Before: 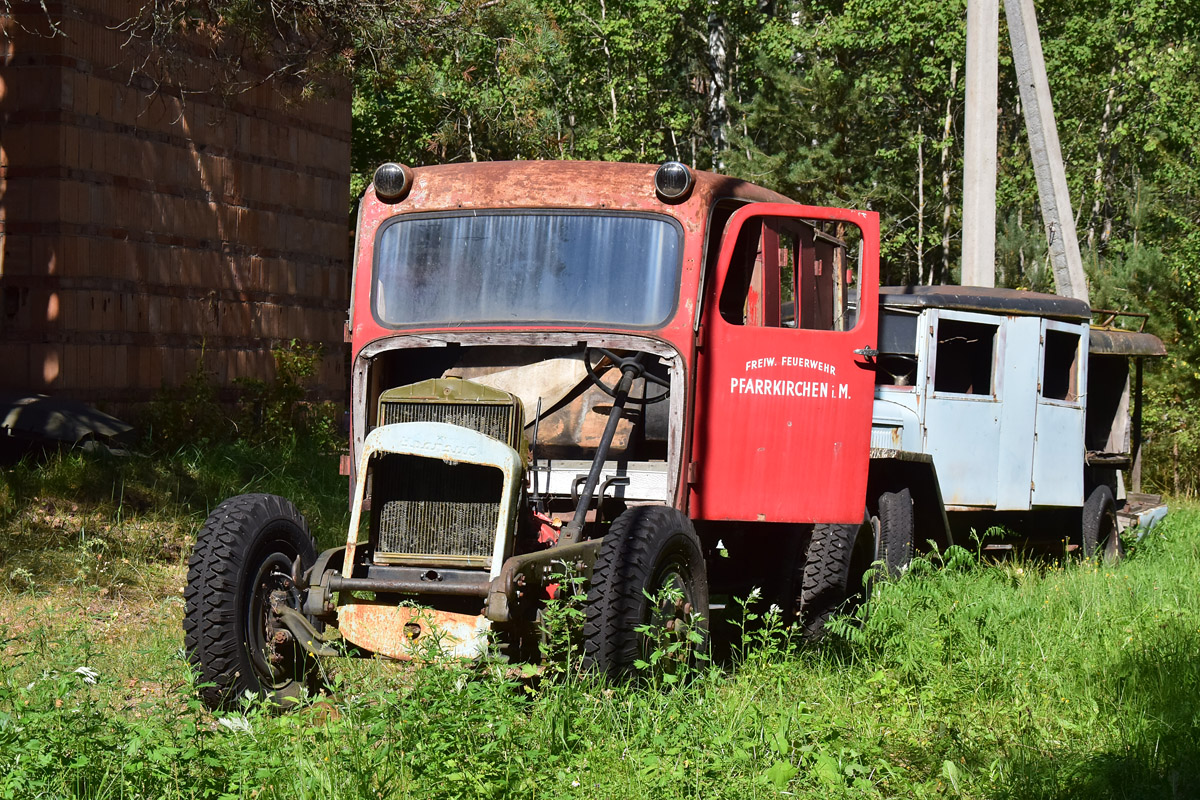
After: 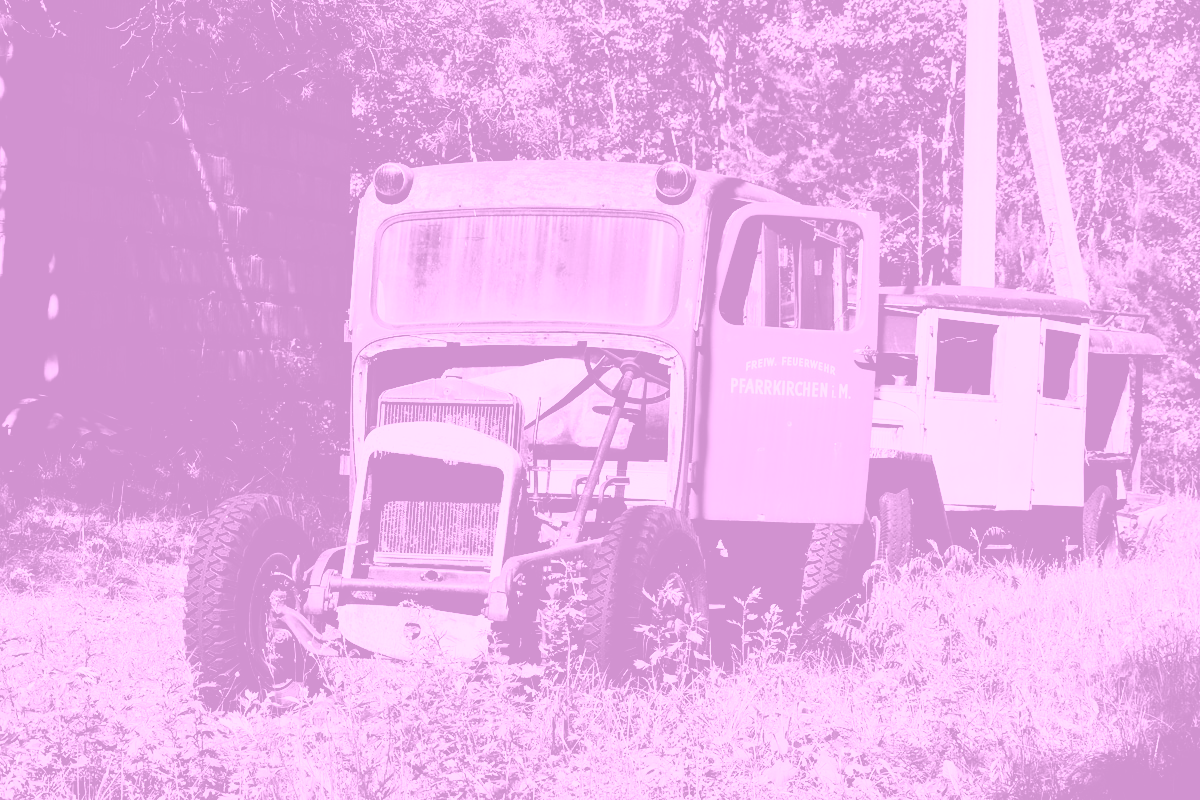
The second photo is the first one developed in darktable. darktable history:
colorize: hue 331.2°, saturation 75%, source mix 30.28%, lightness 70.52%, version 1
tone equalizer: -8 EV -0.417 EV, -7 EV -0.389 EV, -6 EV -0.333 EV, -5 EV -0.222 EV, -3 EV 0.222 EV, -2 EV 0.333 EV, -1 EV 0.389 EV, +0 EV 0.417 EV, edges refinement/feathering 500, mask exposure compensation -1.25 EV, preserve details no
color balance rgb: linear chroma grading › global chroma 3.45%, perceptual saturation grading › global saturation 11.24%, perceptual brilliance grading › global brilliance 3.04%, global vibrance 2.8%
filmic rgb: black relative exposure -5 EV, hardness 2.88, contrast 1.4, highlights saturation mix -30%
